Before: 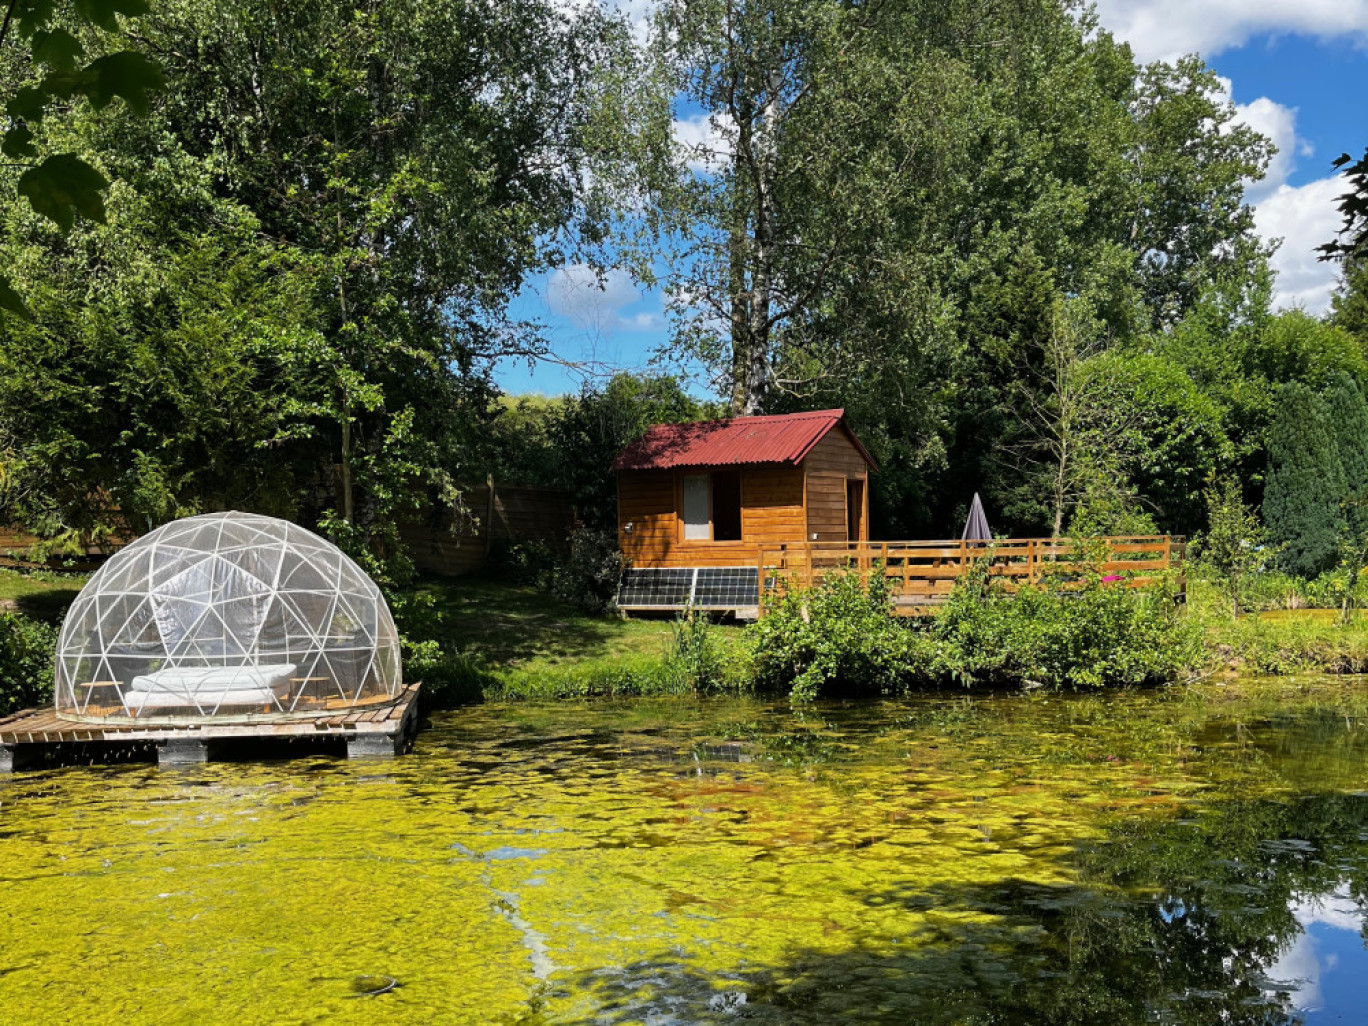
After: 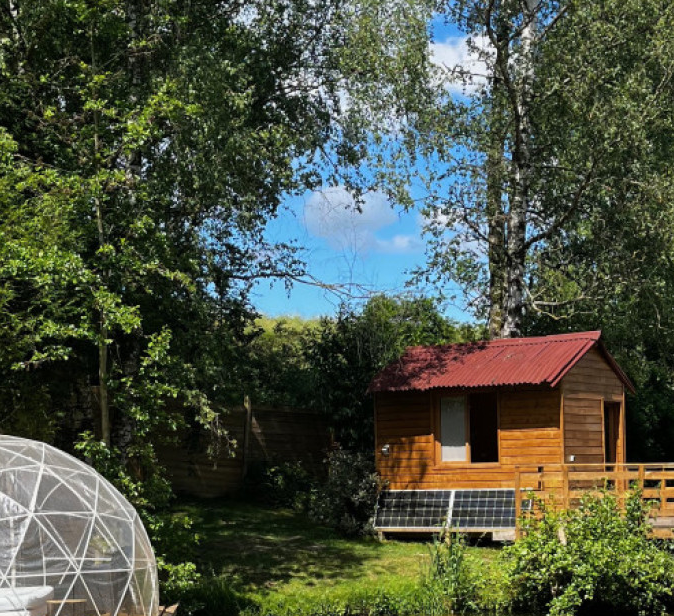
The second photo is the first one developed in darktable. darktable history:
crop: left 17.835%, top 7.675%, right 32.881%, bottom 32.213%
color zones: curves: ch0 [(0.068, 0.464) (0.25, 0.5) (0.48, 0.508) (0.75, 0.536) (0.886, 0.476) (0.967, 0.456)]; ch1 [(0.066, 0.456) (0.25, 0.5) (0.616, 0.508) (0.746, 0.56) (0.934, 0.444)]
